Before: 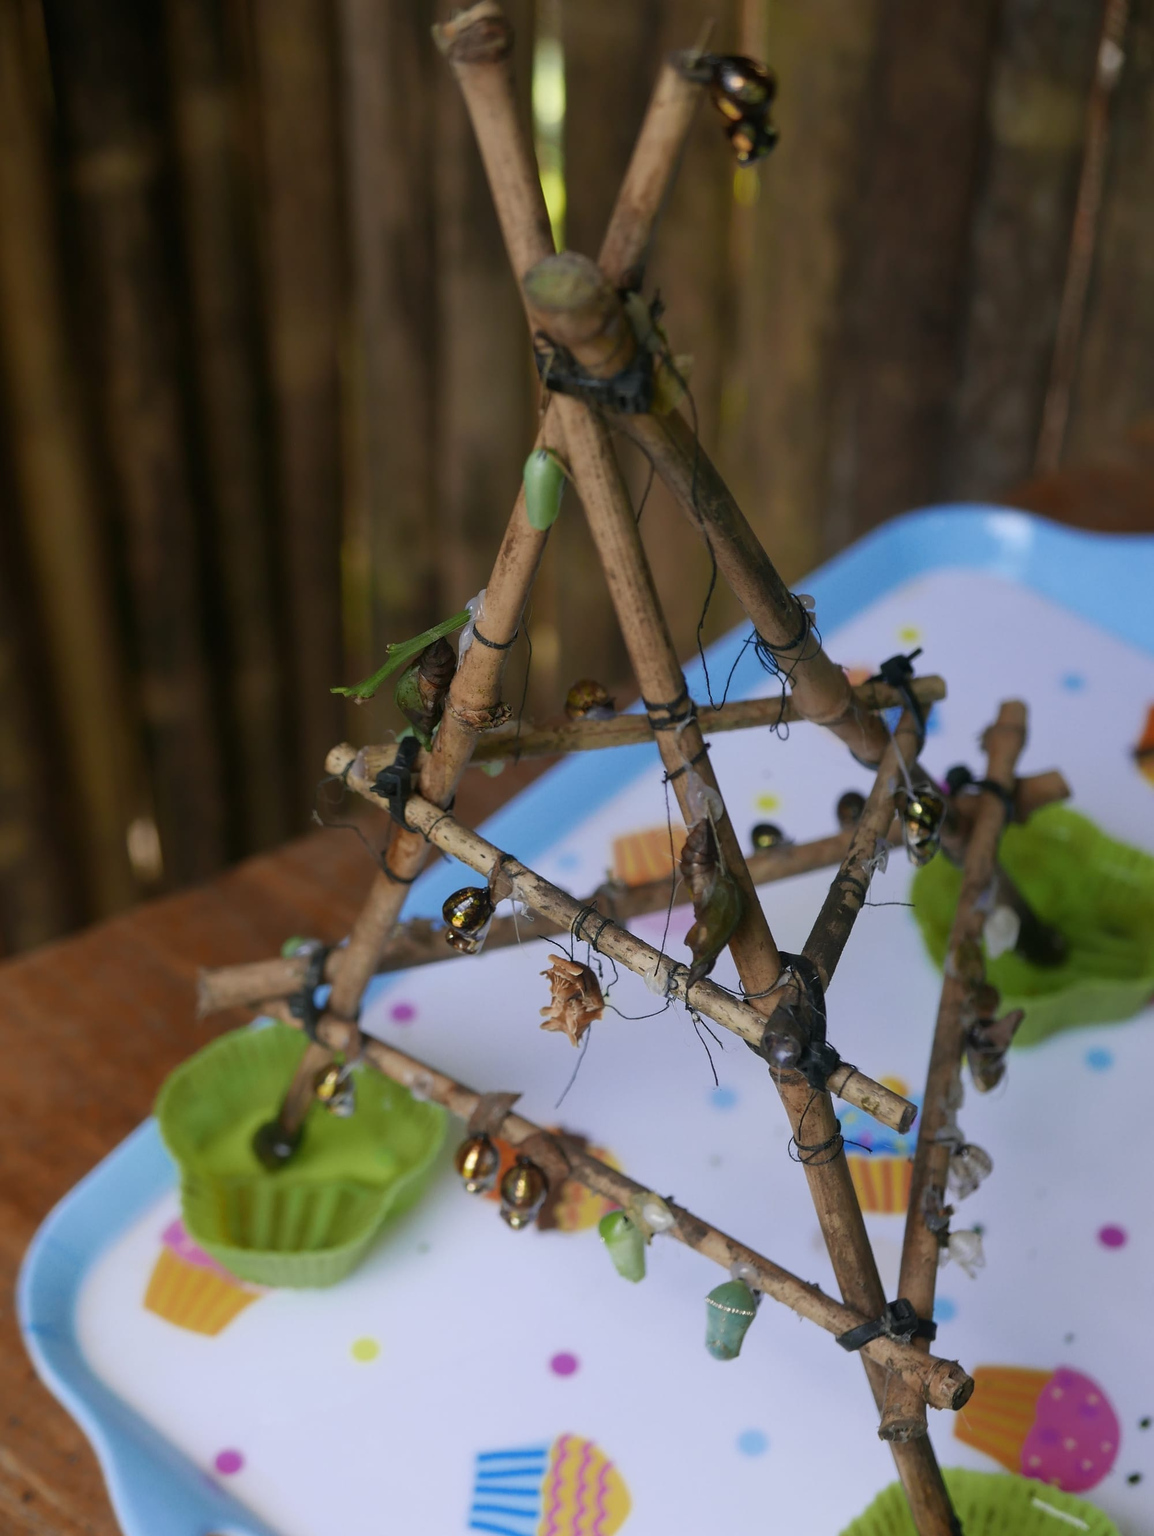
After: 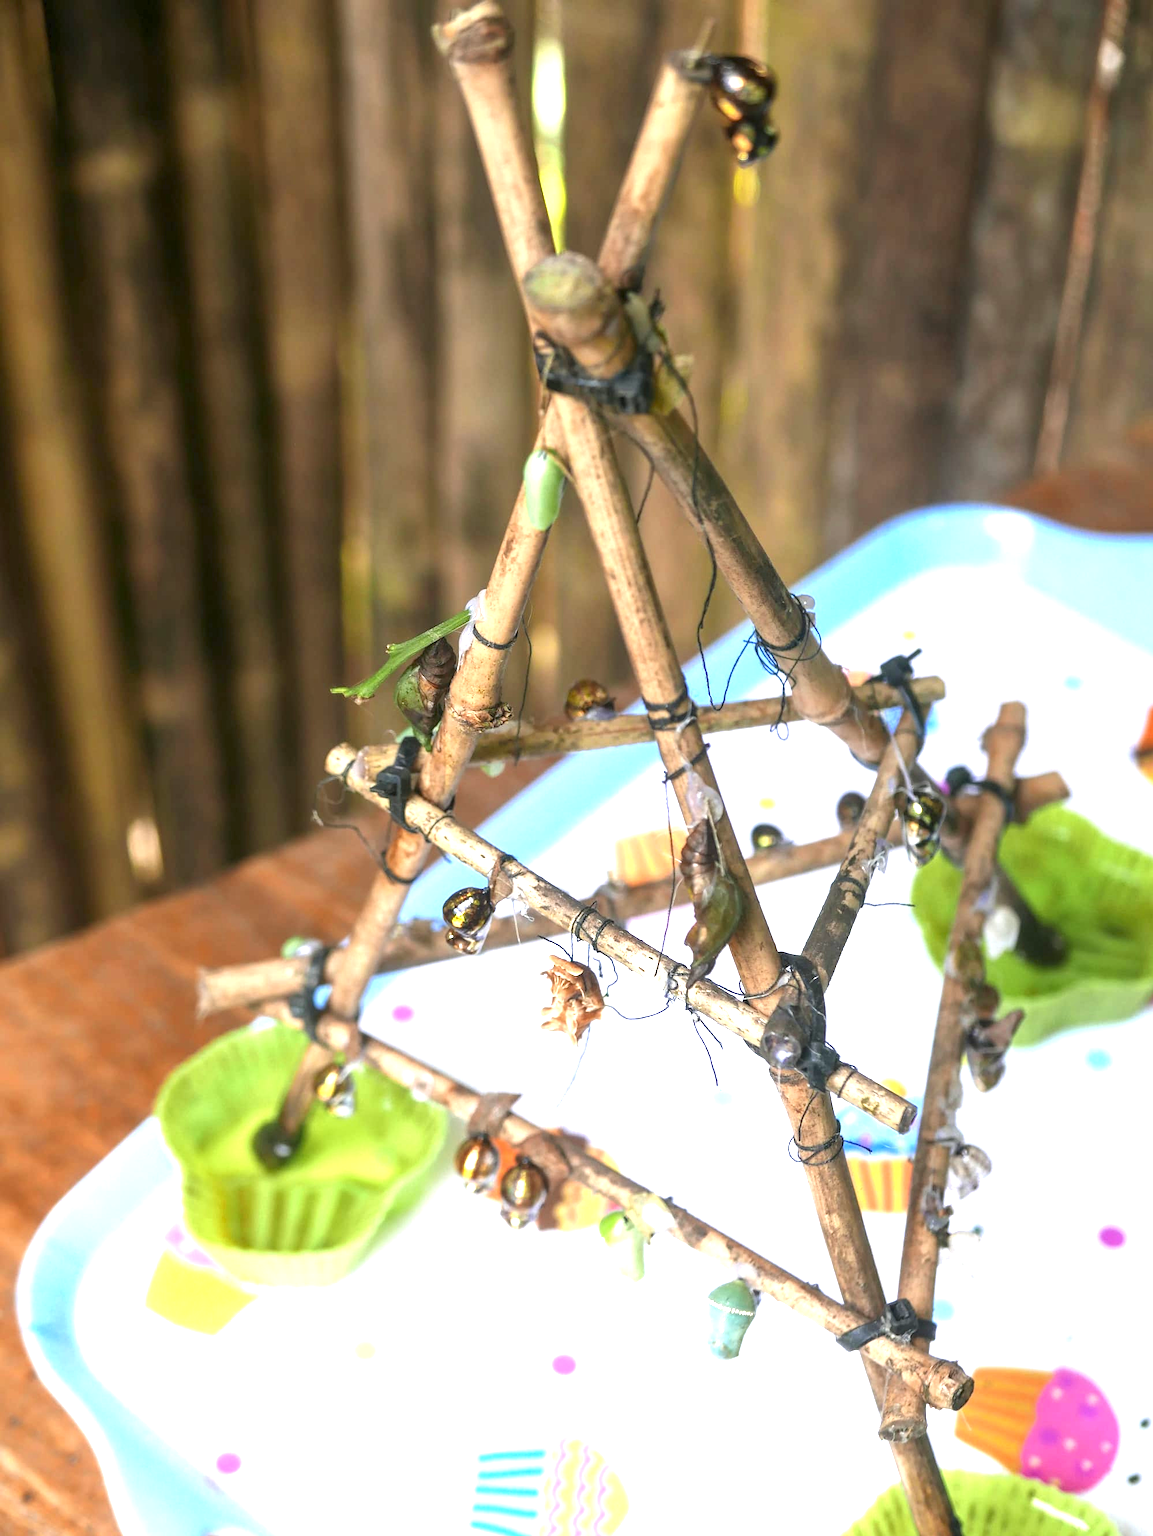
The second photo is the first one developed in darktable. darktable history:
local contrast: on, module defaults
exposure: exposure 2.003 EV, compensate highlight preservation false
